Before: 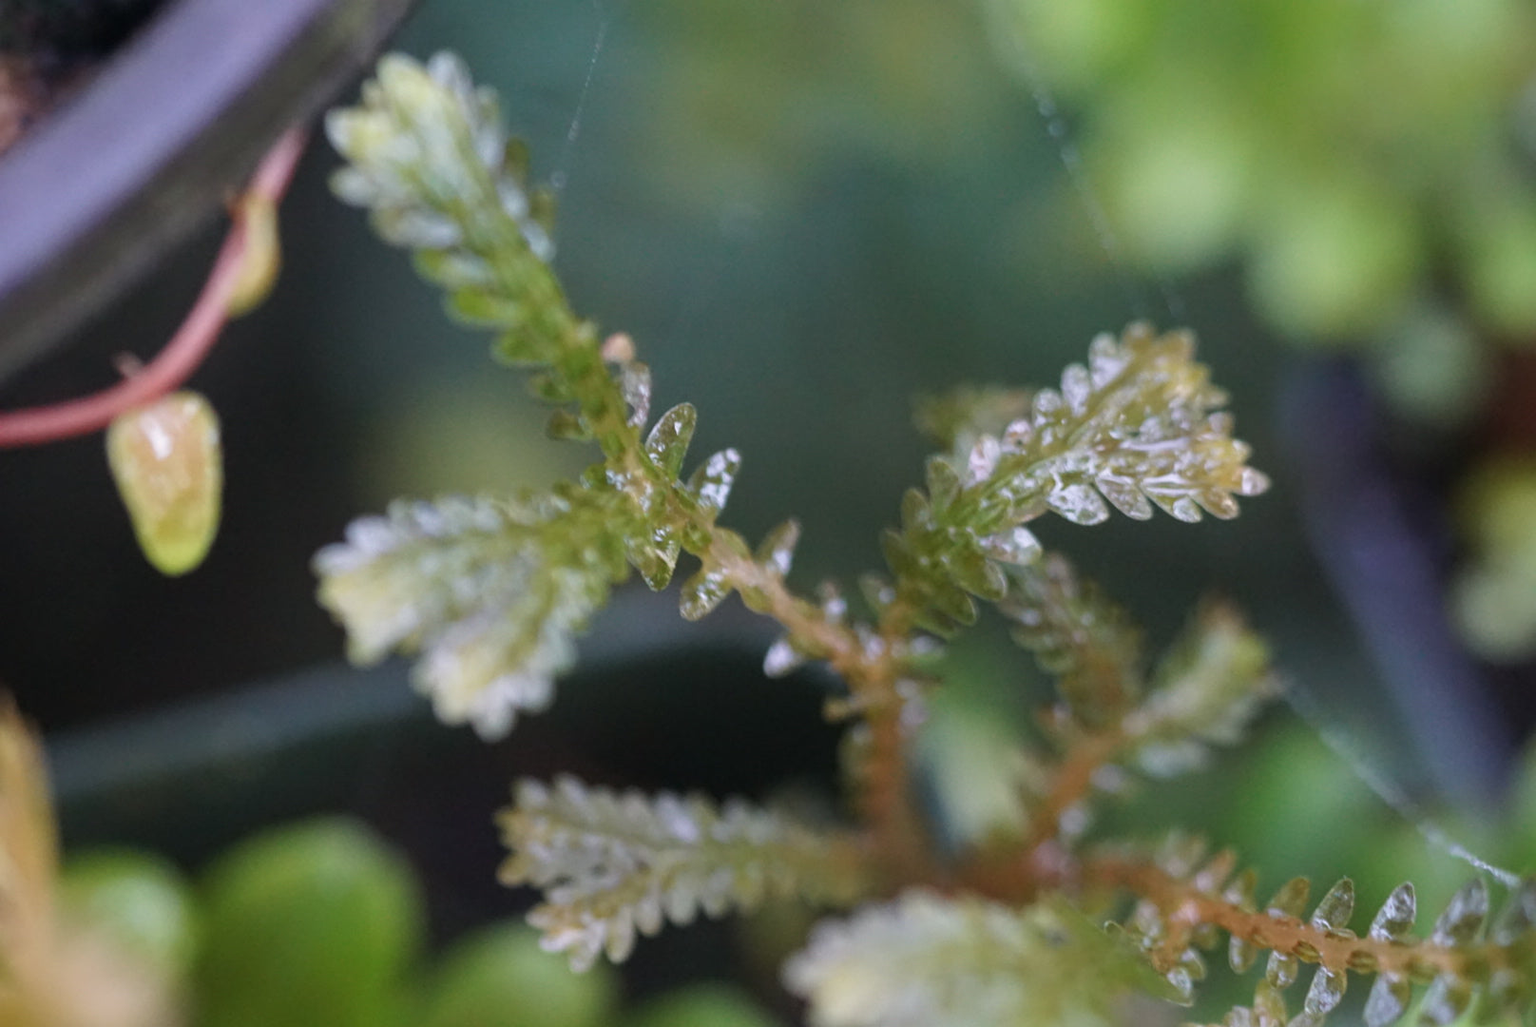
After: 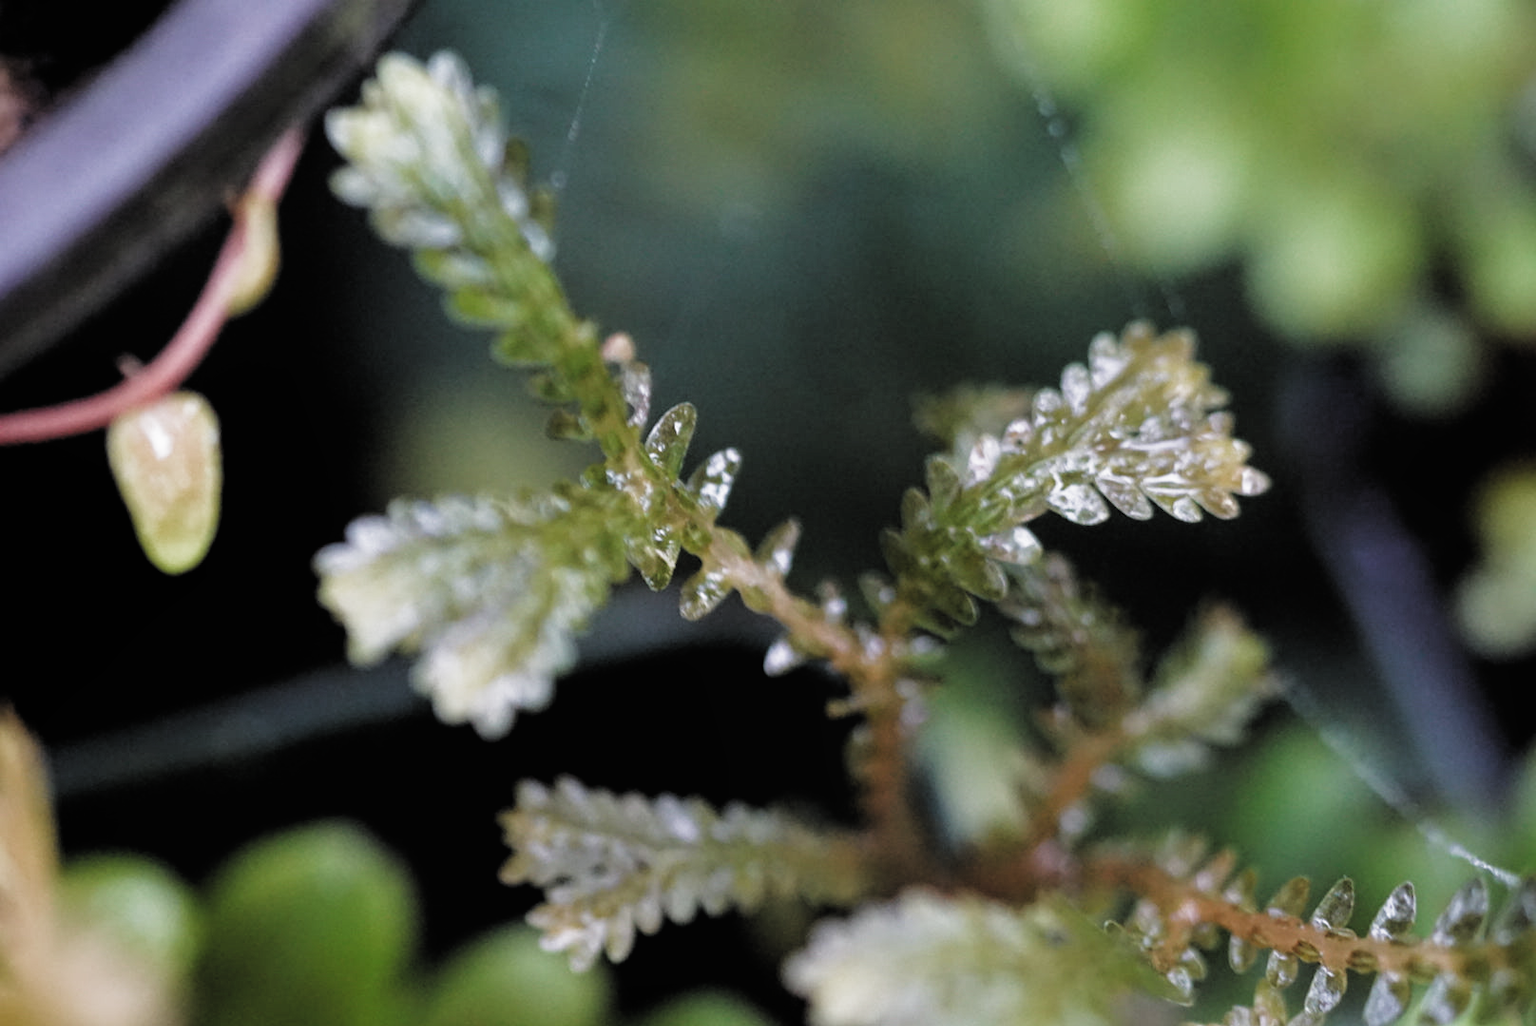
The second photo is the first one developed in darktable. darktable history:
local contrast: mode bilateral grid, contrast 99, coarseness 100, detail 90%, midtone range 0.2
filmic rgb: black relative exposure -3.67 EV, white relative exposure 2.44 EV, hardness 3.29, color science v4 (2020)
